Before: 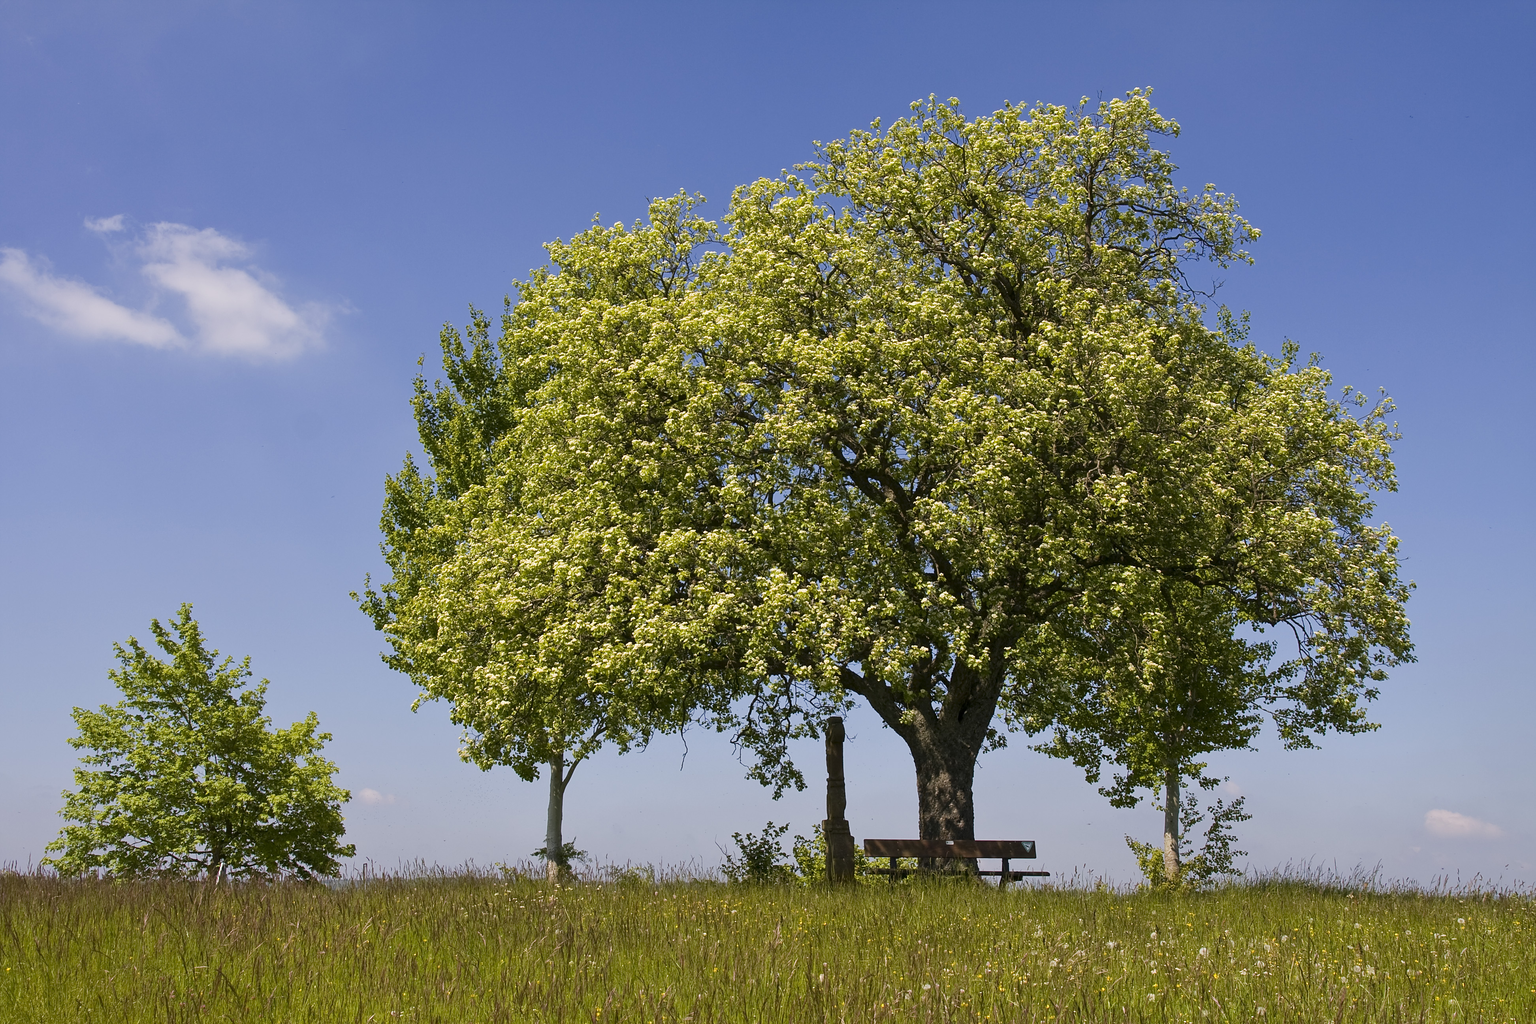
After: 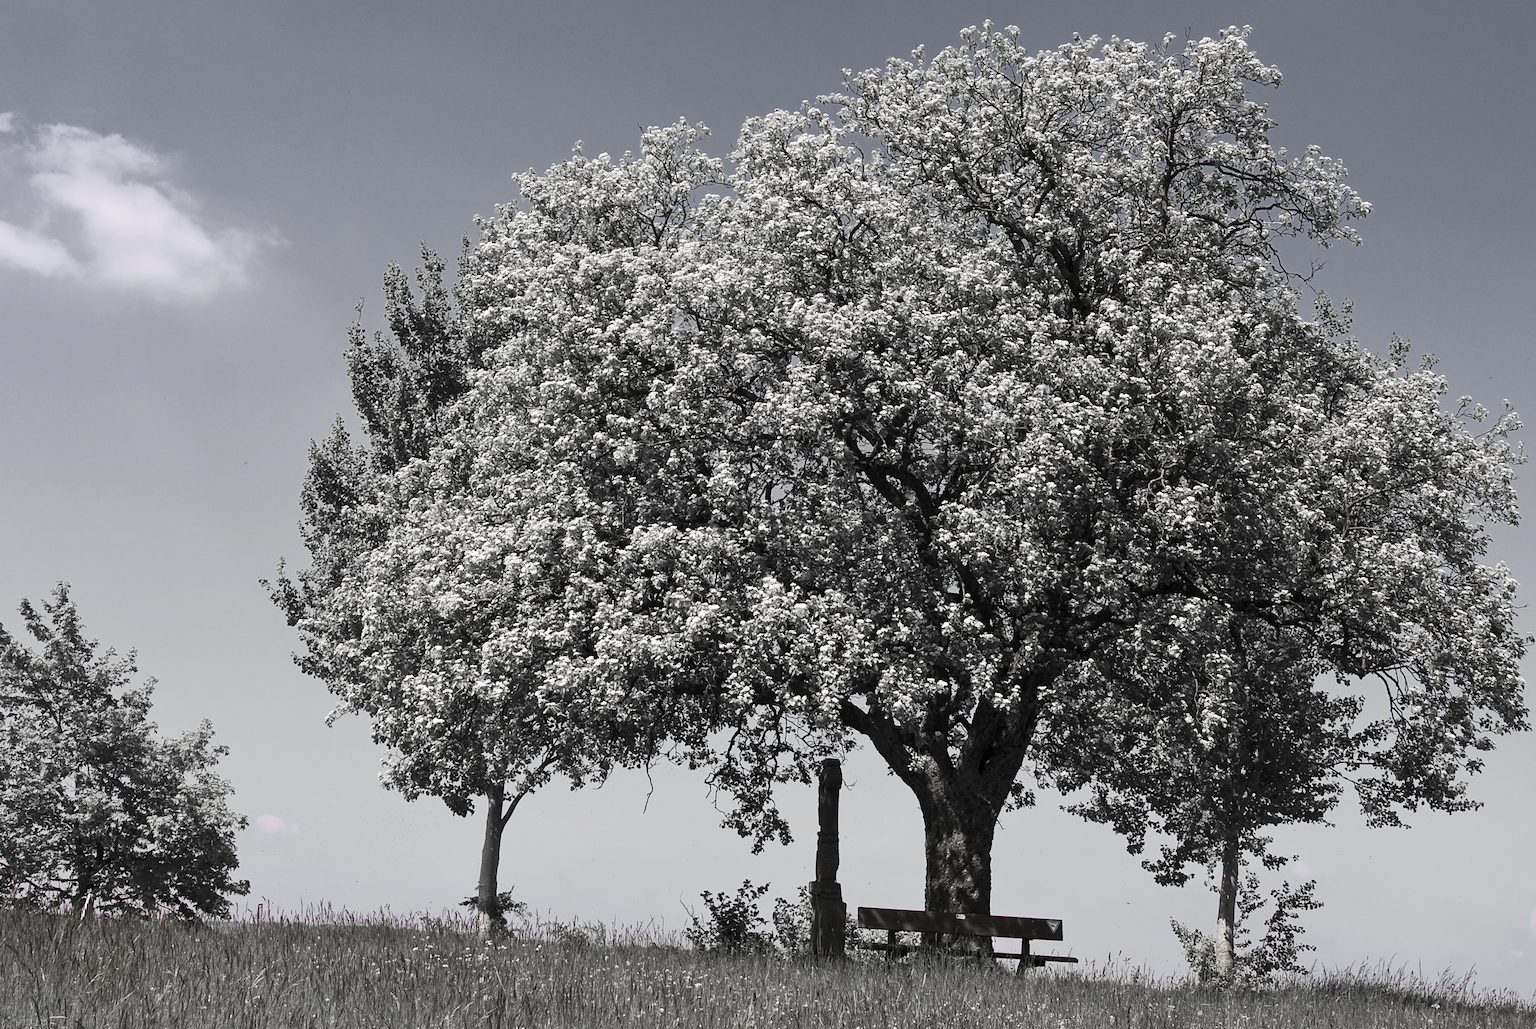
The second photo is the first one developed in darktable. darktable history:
tone curve: curves: ch0 [(0, 0) (0.003, 0.009) (0.011, 0.019) (0.025, 0.034) (0.044, 0.057) (0.069, 0.082) (0.1, 0.104) (0.136, 0.131) (0.177, 0.165) (0.224, 0.212) (0.277, 0.279) (0.335, 0.342) (0.399, 0.401) (0.468, 0.477) (0.543, 0.572) (0.623, 0.675) (0.709, 0.772) (0.801, 0.85) (0.898, 0.942) (1, 1)], color space Lab, linked channels, preserve colors none
contrast brightness saturation: contrast 0.095, saturation -0.37
crop and rotate: angle -3.07°, left 5.18%, top 5.17%, right 4.679%, bottom 4.241%
color balance rgb: perceptual saturation grading › global saturation 35.507%
color zones: curves: ch0 [(0, 0.278) (0.143, 0.5) (0.286, 0.5) (0.429, 0.5) (0.571, 0.5) (0.714, 0.5) (0.857, 0.5) (1, 0.5)]; ch1 [(0, 1) (0.143, 0.165) (0.286, 0) (0.429, 0) (0.571, 0) (0.714, 0) (0.857, 0.5) (1, 0.5)]; ch2 [(0, 0.508) (0.143, 0.5) (0.286, 0.5) (0.429, 0.5) (0.571, 0.5) (0.714, 0.5) (0.857, 0.5) (1, 0.5)]
